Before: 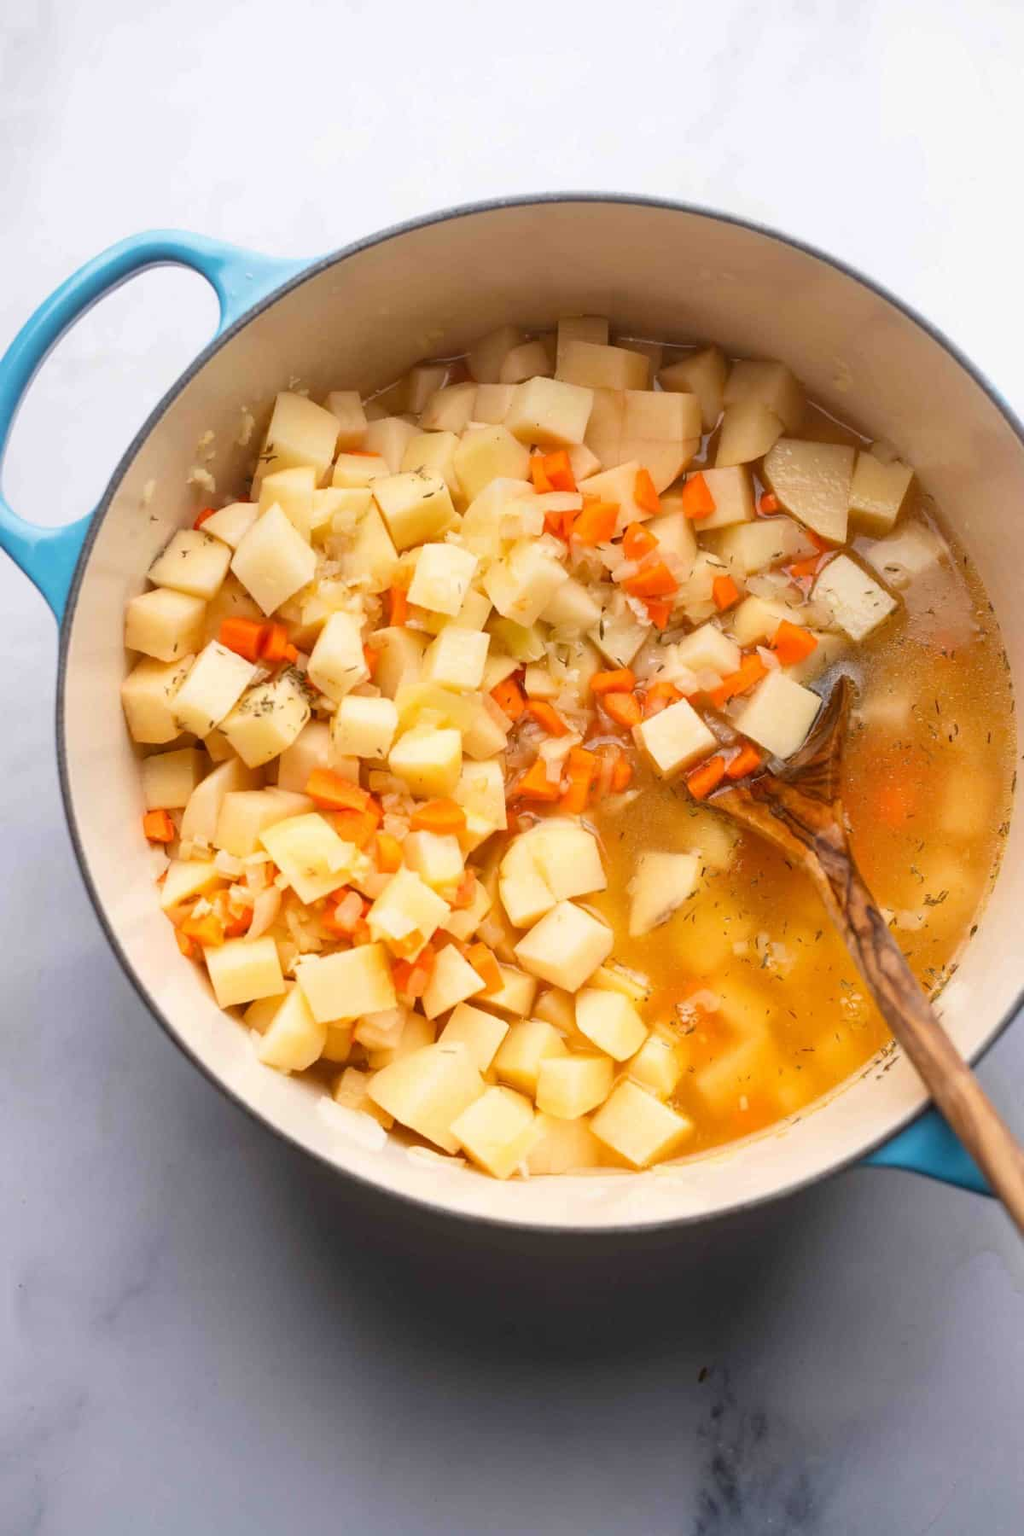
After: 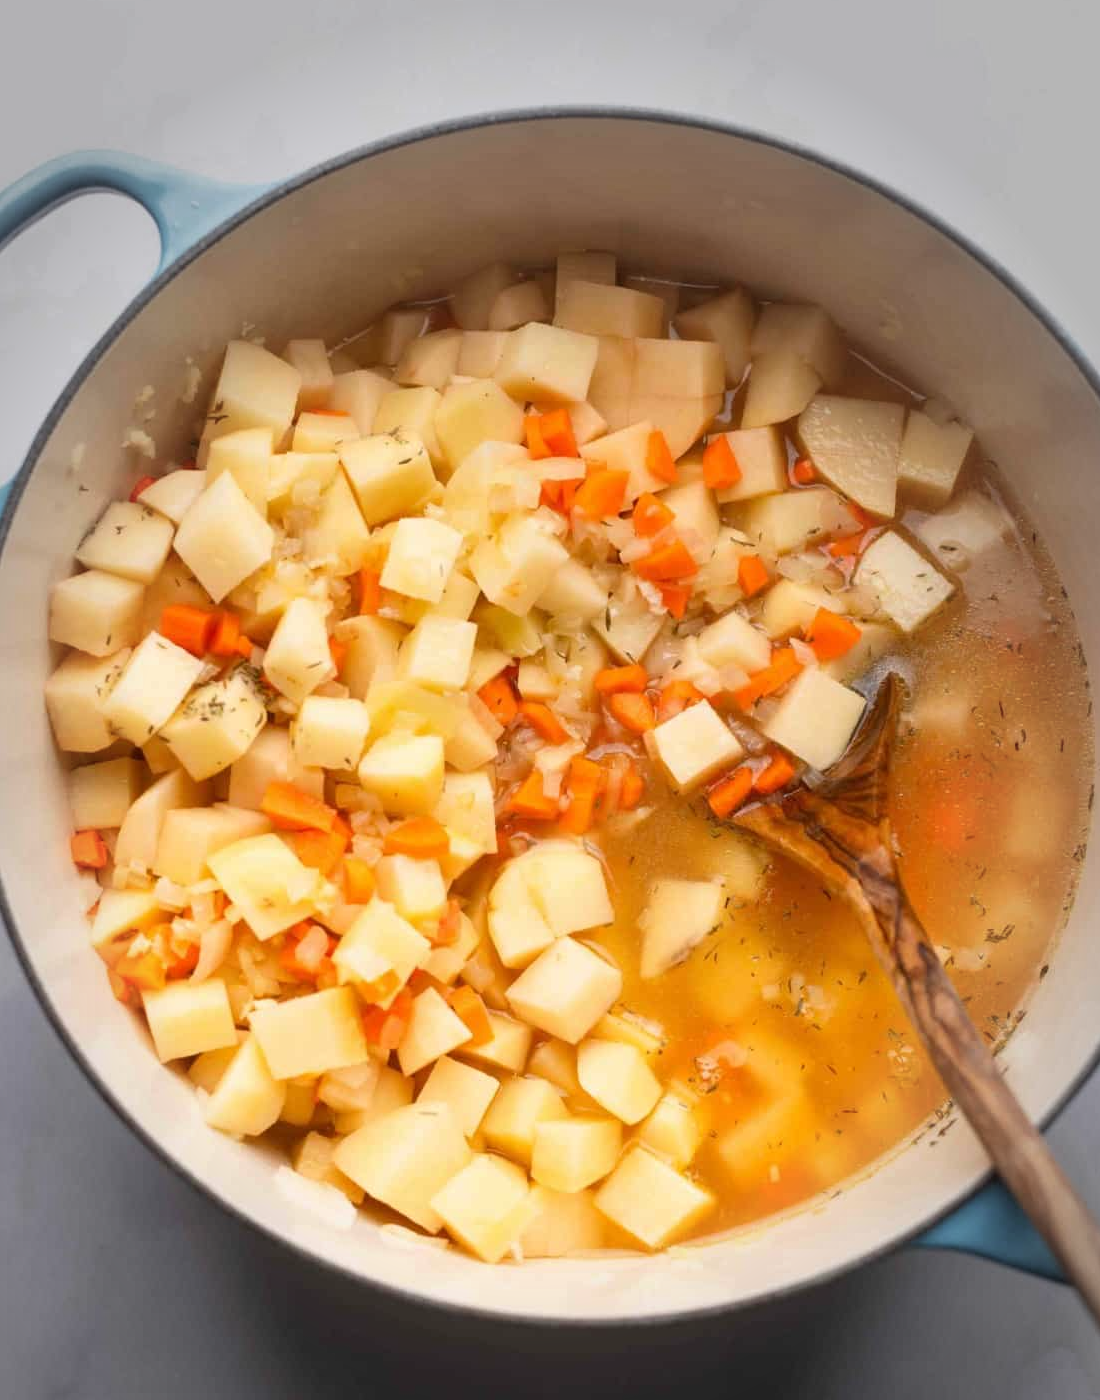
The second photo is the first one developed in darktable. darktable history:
vignetting: fall-off start 64.63%, center (-0.034, 0.148), width/height ratio 0.881
crop: left 8.155%, top 6.611%, bottom 15.385%
